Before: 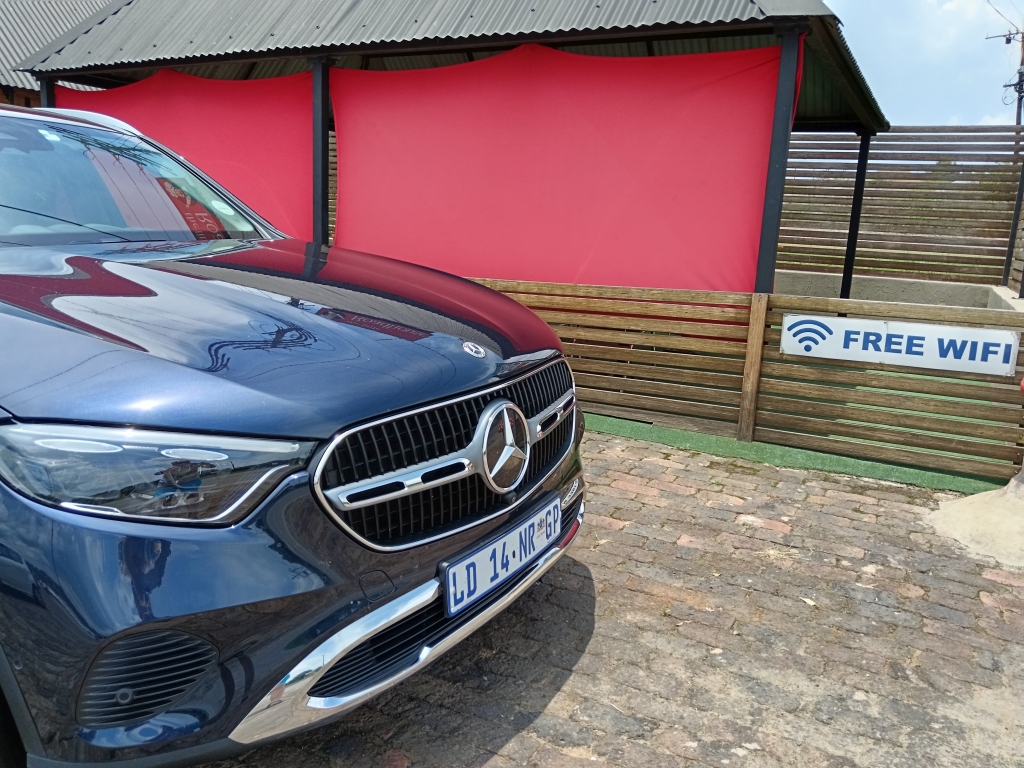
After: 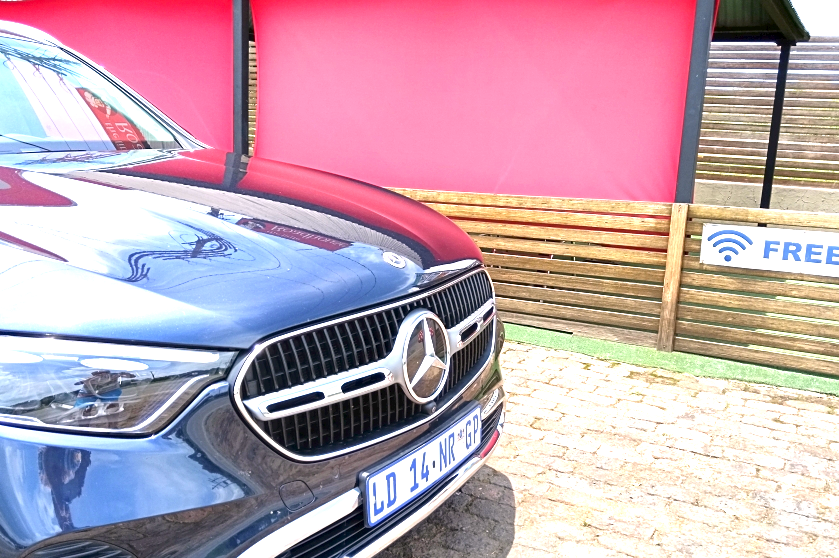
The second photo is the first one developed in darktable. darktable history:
color correction: highlights a* 5.81, highlights b* 4.84
crop: left 7.856%, top 11.836%, right 10.12%, bottom 15.387%
white balance: red 0.976, blue 1.04
exposure: black level correction 0.001, exposure 1.719 EV, compensate exposure bias true, compensate highlight preservation false
